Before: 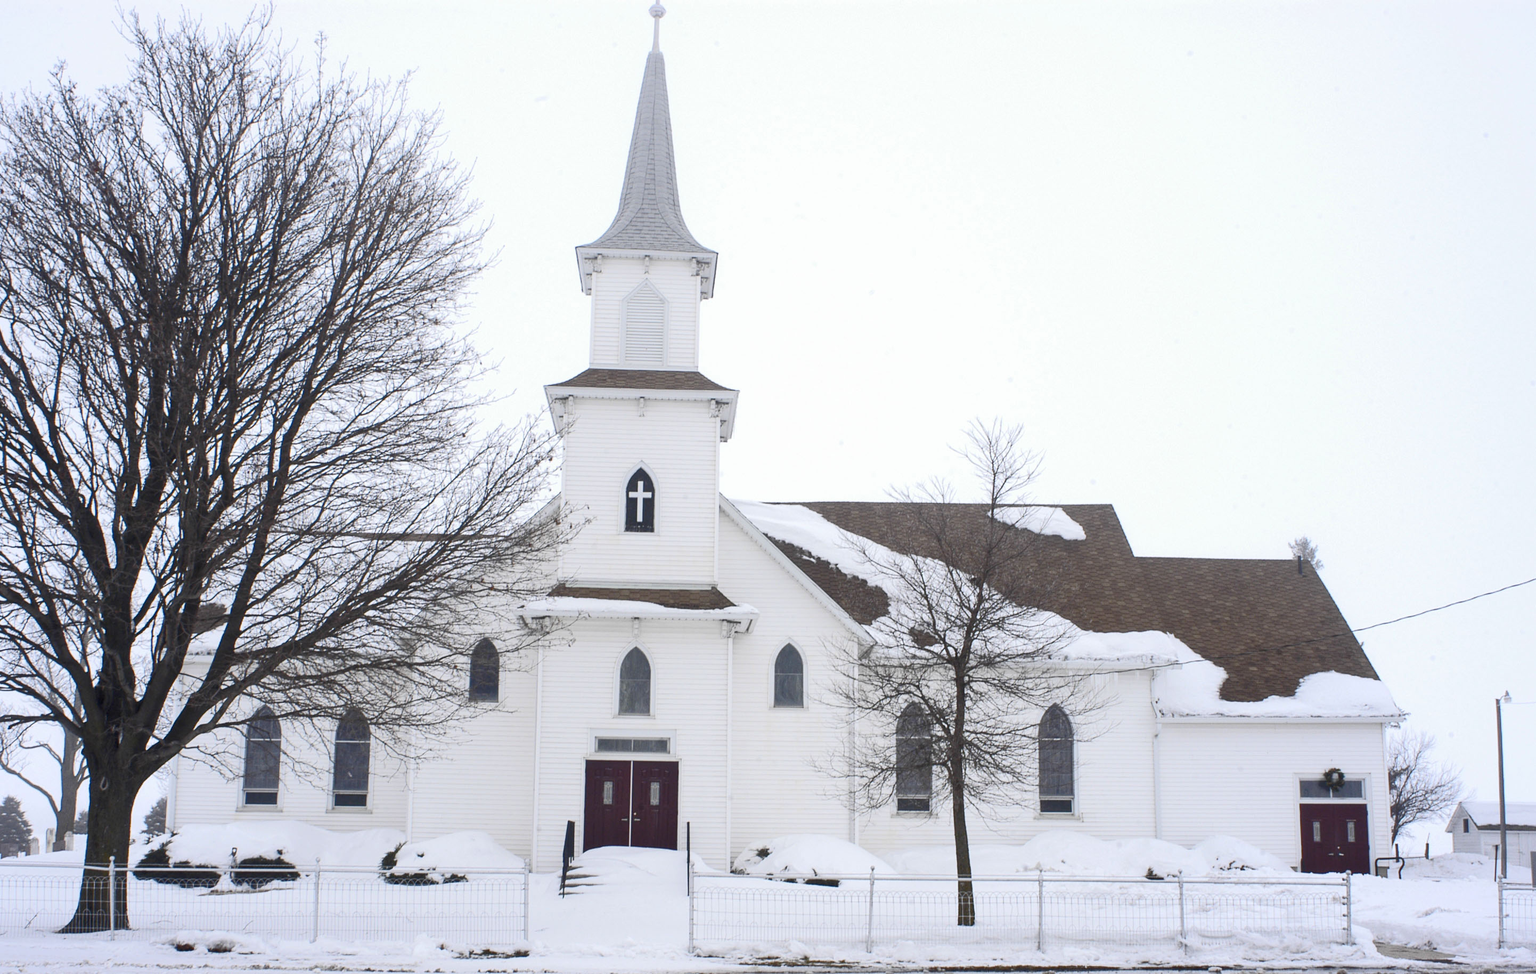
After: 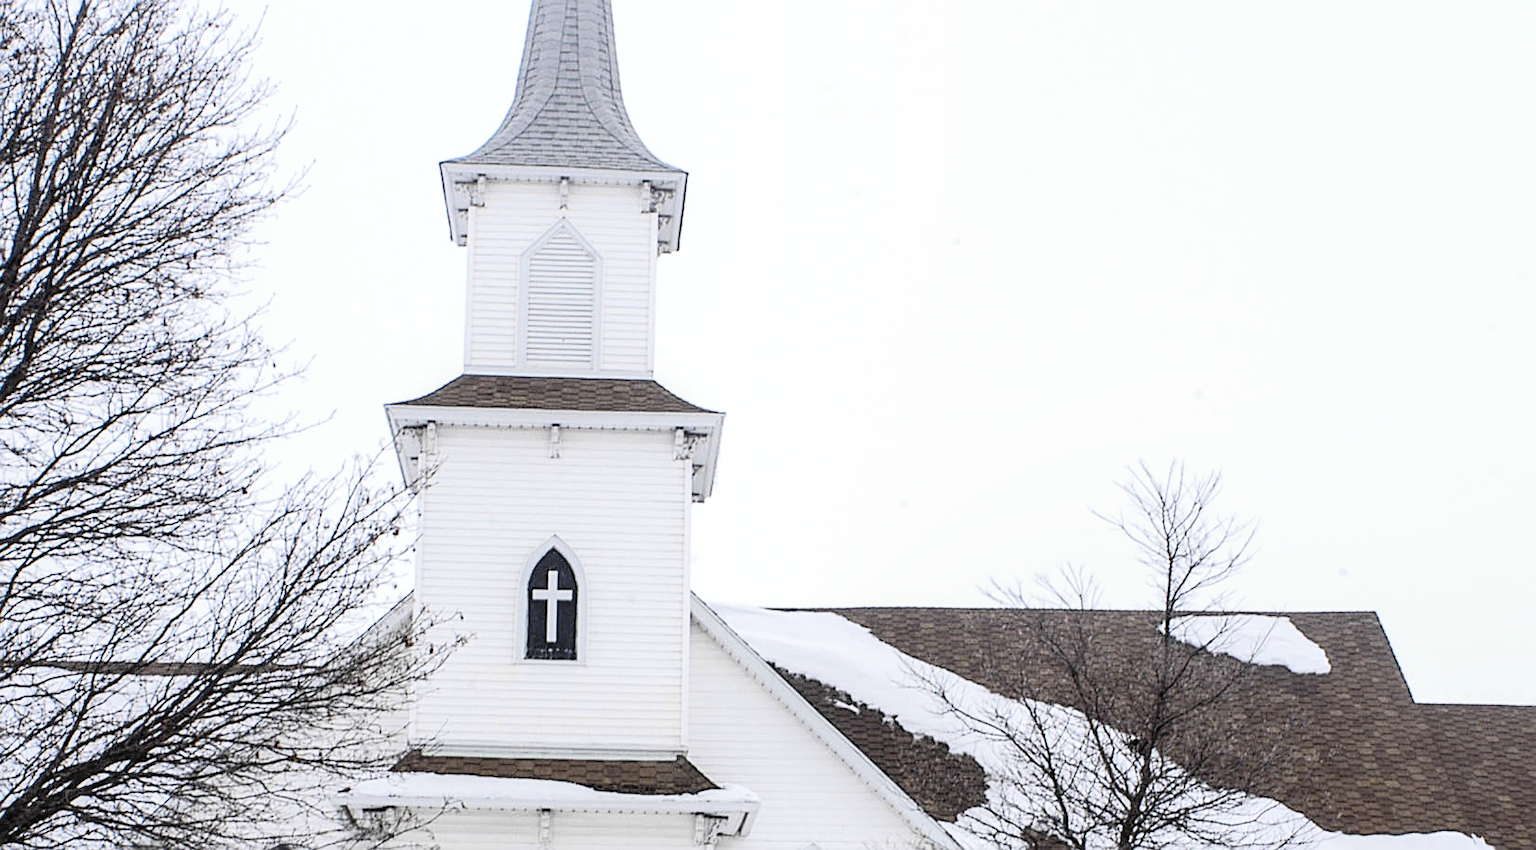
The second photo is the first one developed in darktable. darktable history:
filmic rgb: black relative exposure -3.95 EV, white relative exposure 3.16 EV, threshold 3.02 EV, hardness 2.87, enable highlight reconstruction true
color balance rgb: linear chroma grading › mid-tones 7.49%, perceptual saturation grading › global saturation 25.426%, perceptual brilliance grading › global brilliance 1.309%, perceptual brilliance grading › highlights 8.235%, perceptual brilliance grading › shadows -3.352%, contrast 5.032%
local contrast: on, module defaults
sharpen: on, module defaults
crop: left 21.089%, top 15.814%, right 21.6%, bottom 34.105%
